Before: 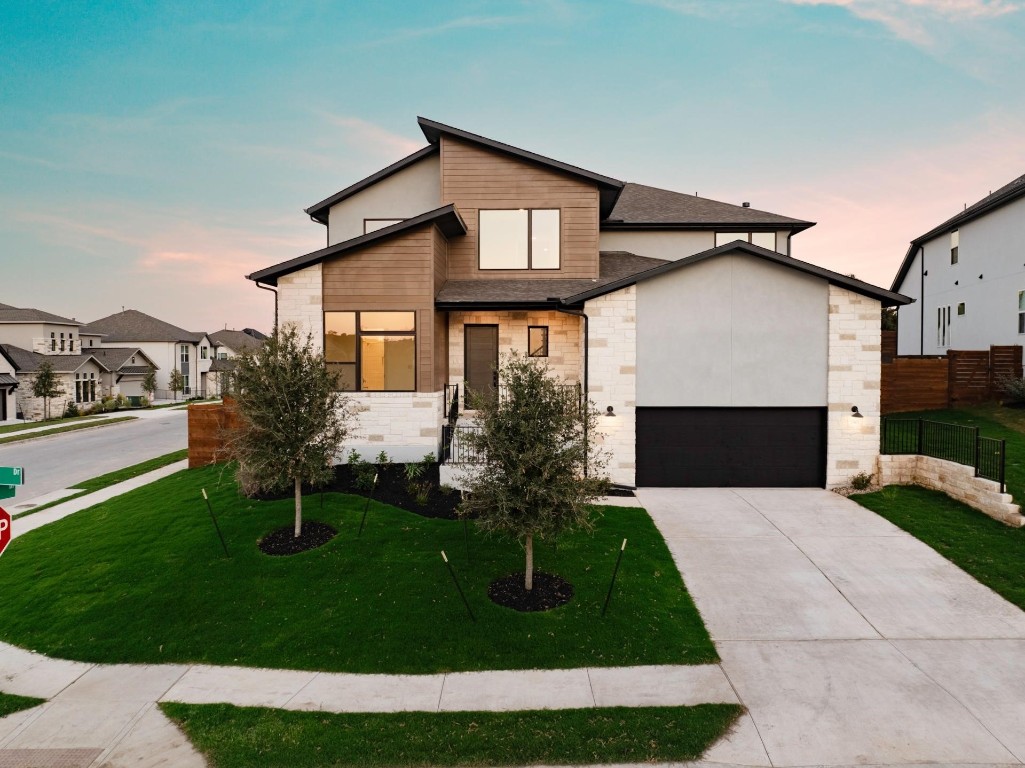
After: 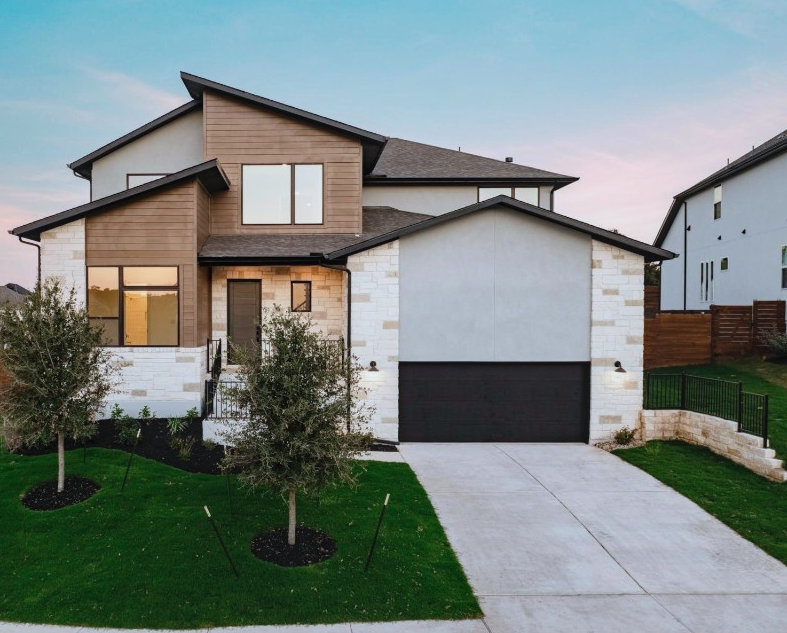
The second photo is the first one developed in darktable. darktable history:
color calibration: gray › normalize channels true, illuminant custom, x 0.368, y 0.373, temperature 4344.72 K, gamut compression 0.028
local contrast: detail 110%
crop: left 23.177%, top 5.877%, bottom 11.655%
